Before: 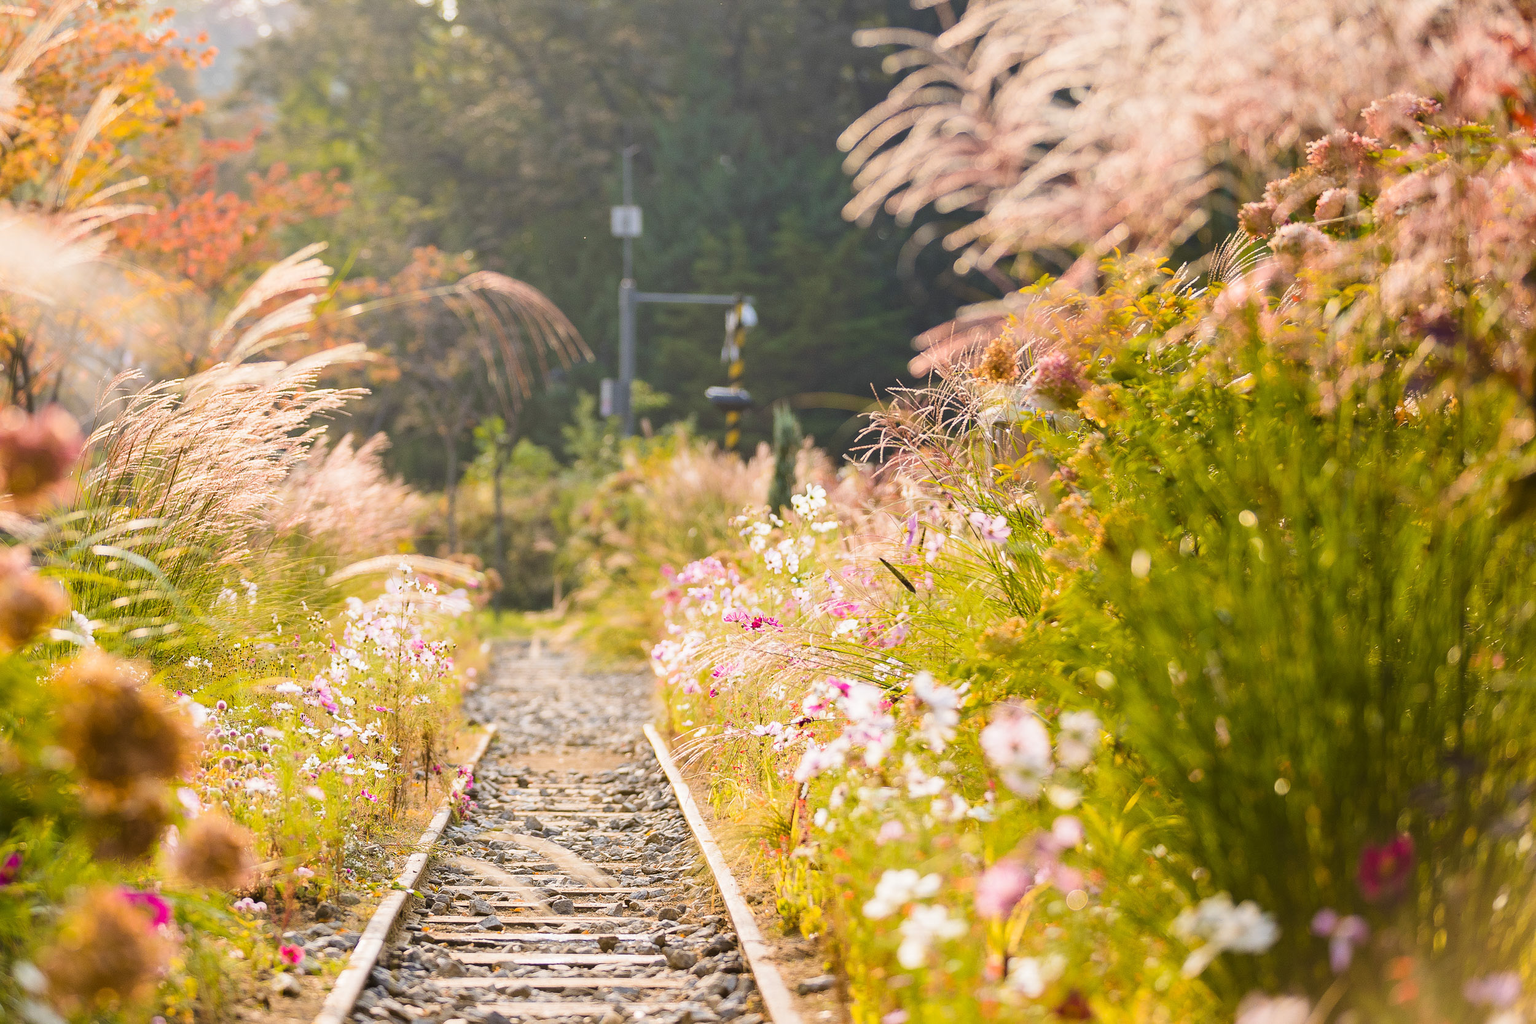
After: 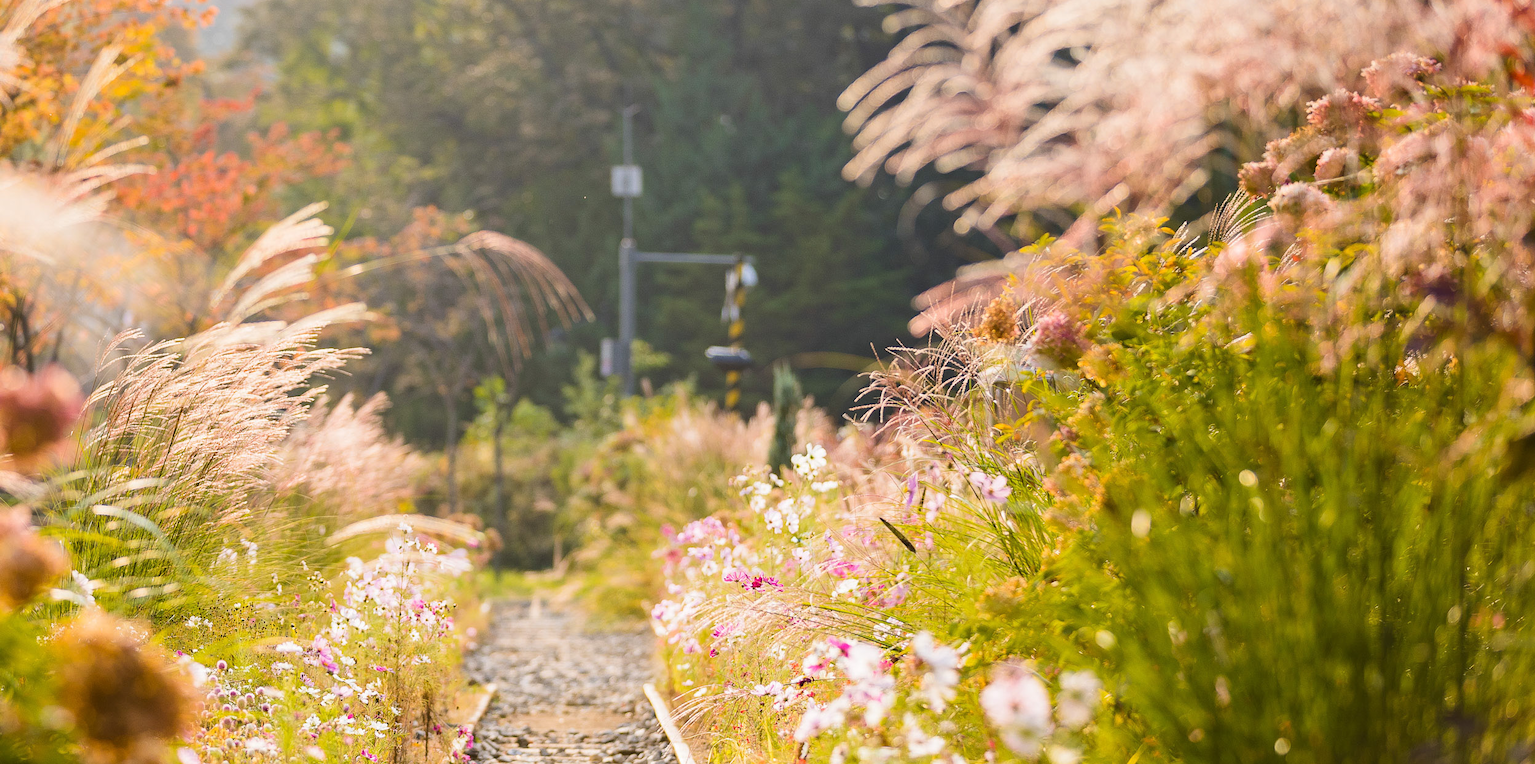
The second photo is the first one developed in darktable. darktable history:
crop: top 3.982%, bottom 21.298%
